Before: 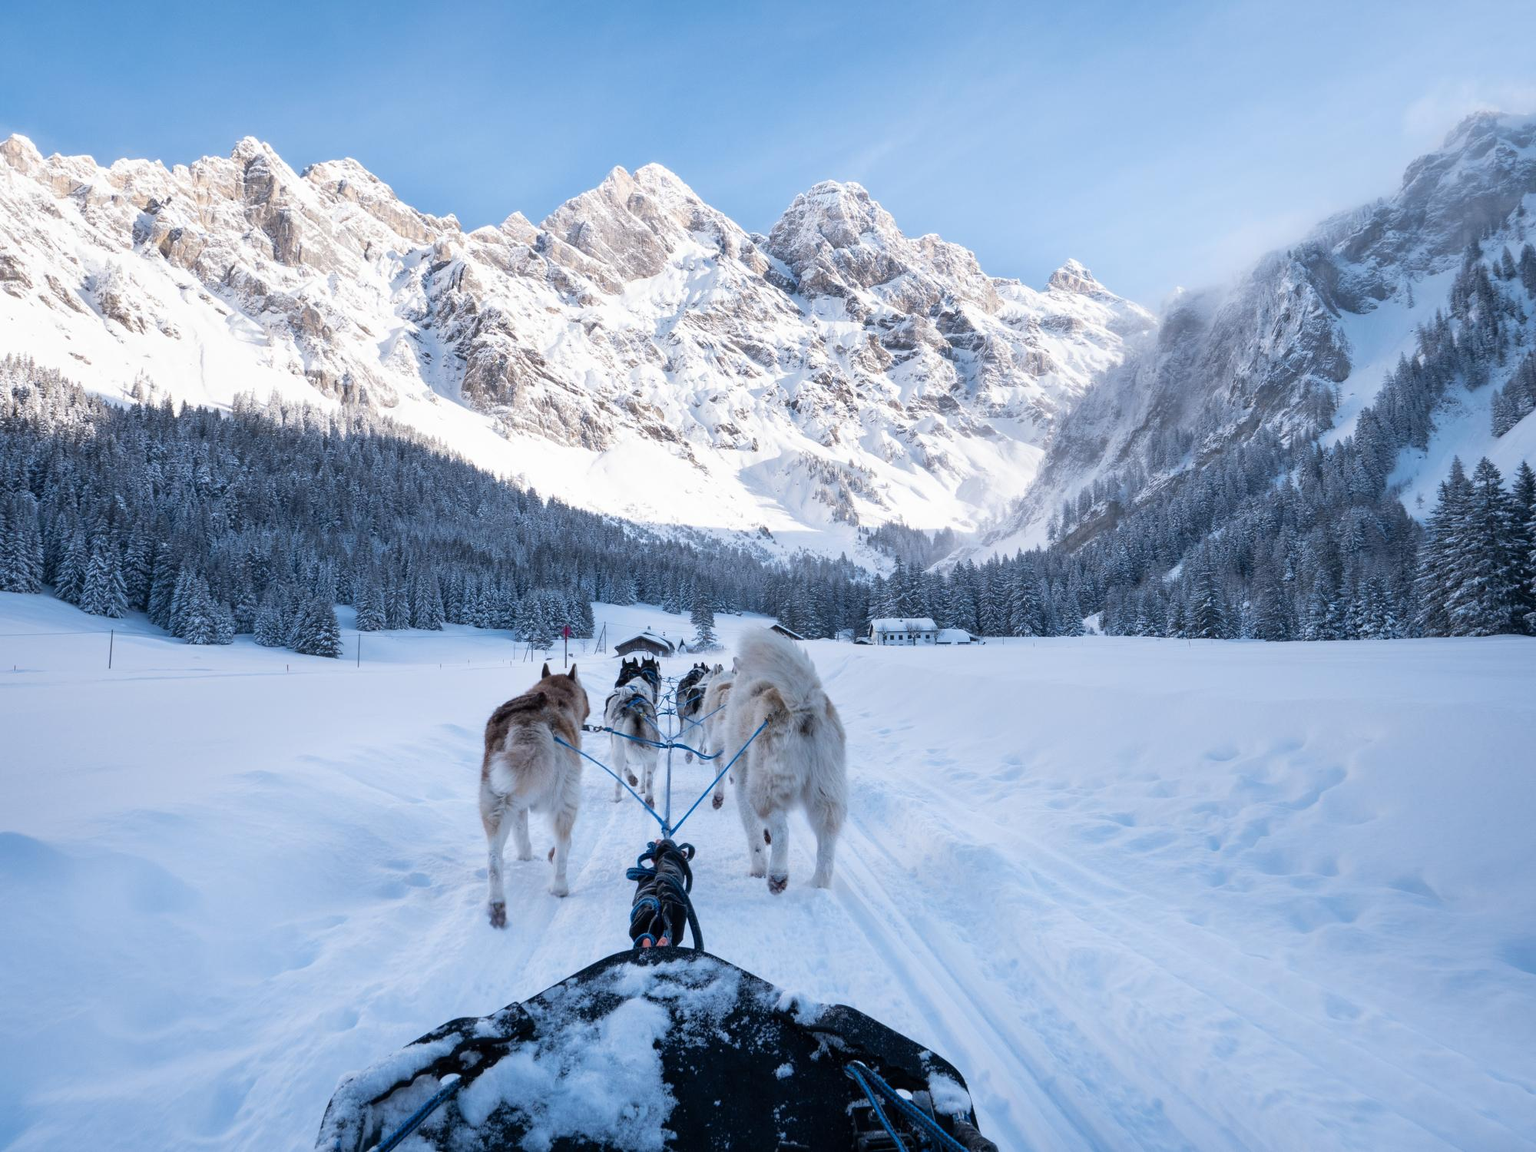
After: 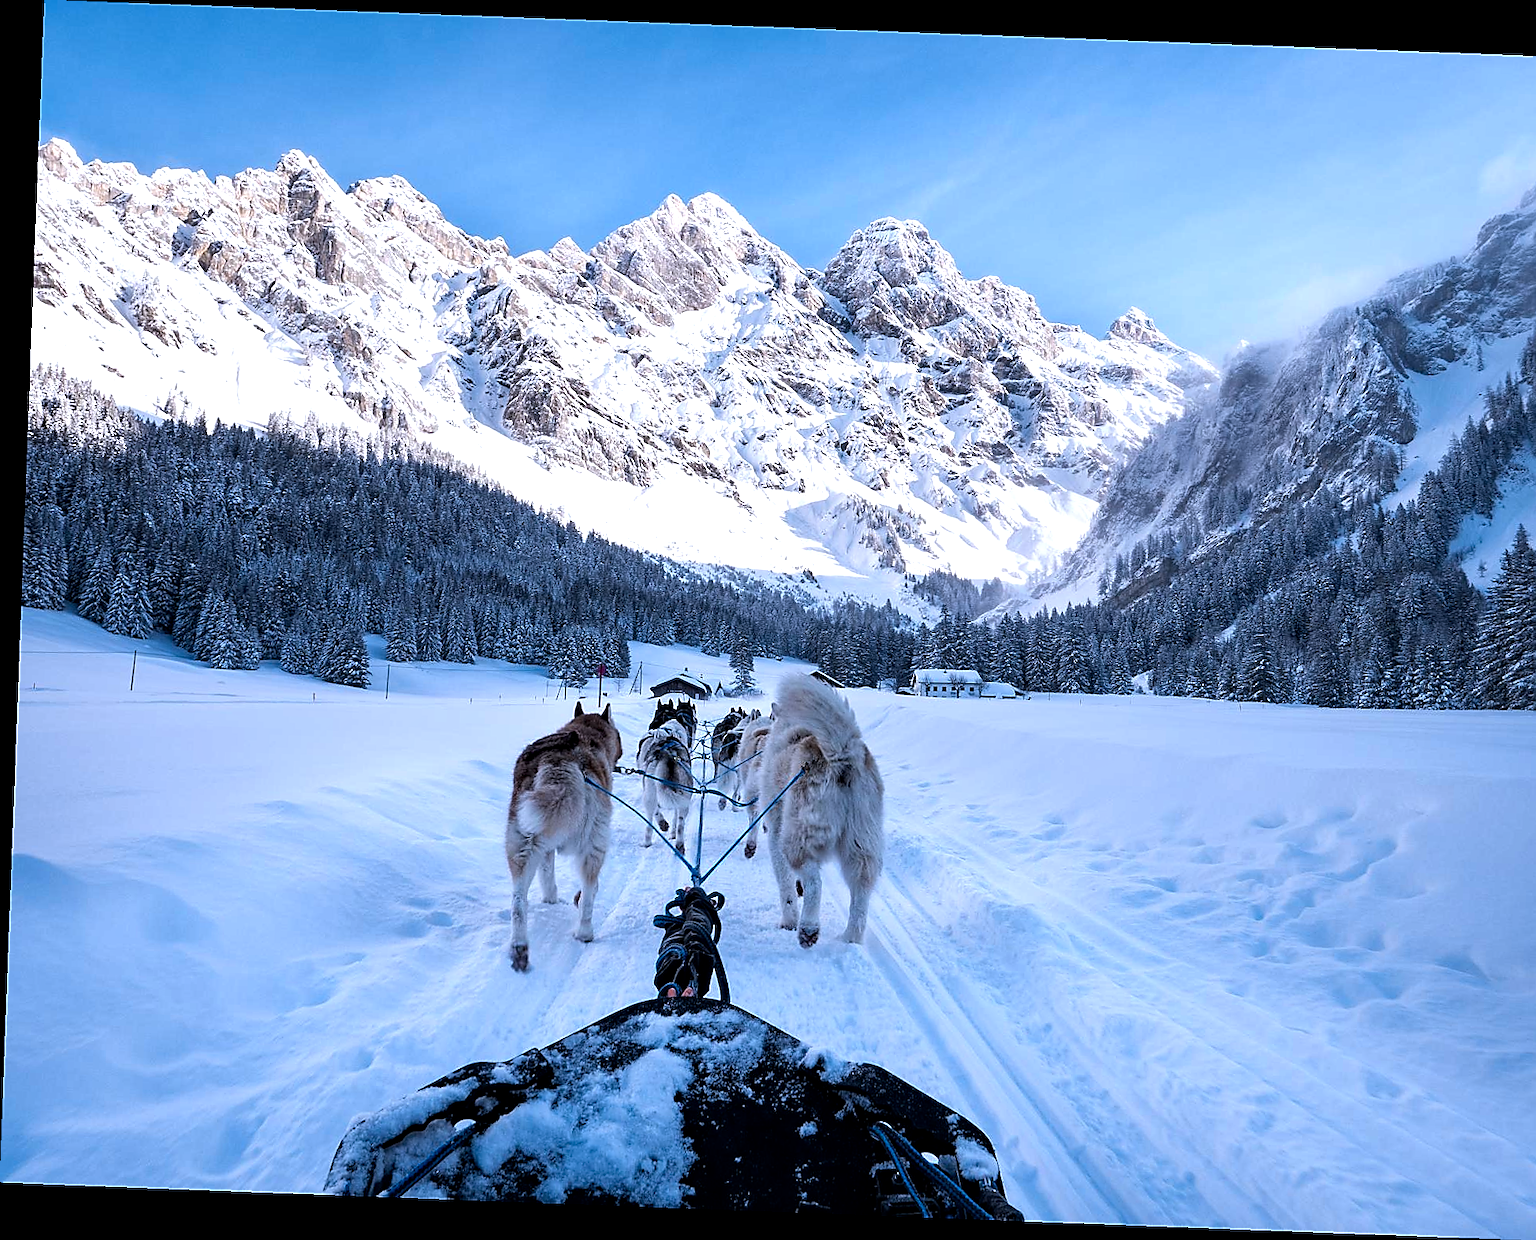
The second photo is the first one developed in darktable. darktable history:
crop and rotate: right 5.167%
sharpen: radius 1.4, amount 1.25, threshold 0.7
haze removal: adaptive false
color calibration: illuminant as shot in camera, x 0.358, y 0.373, temperature 4628.91 K
local contrast: highlights 100%, shadows 100%, detail 120%, midtone range 0.2
rotate and perspective: rotation 2.17°, automatic cropping off
color balance rgb: shadows lift › luminance -10%, power › luminance -9%, linear chroma grading › global chroma 10%, global vibrance 10%, contrast 15%, saturation formula JzAzBz (2021)
